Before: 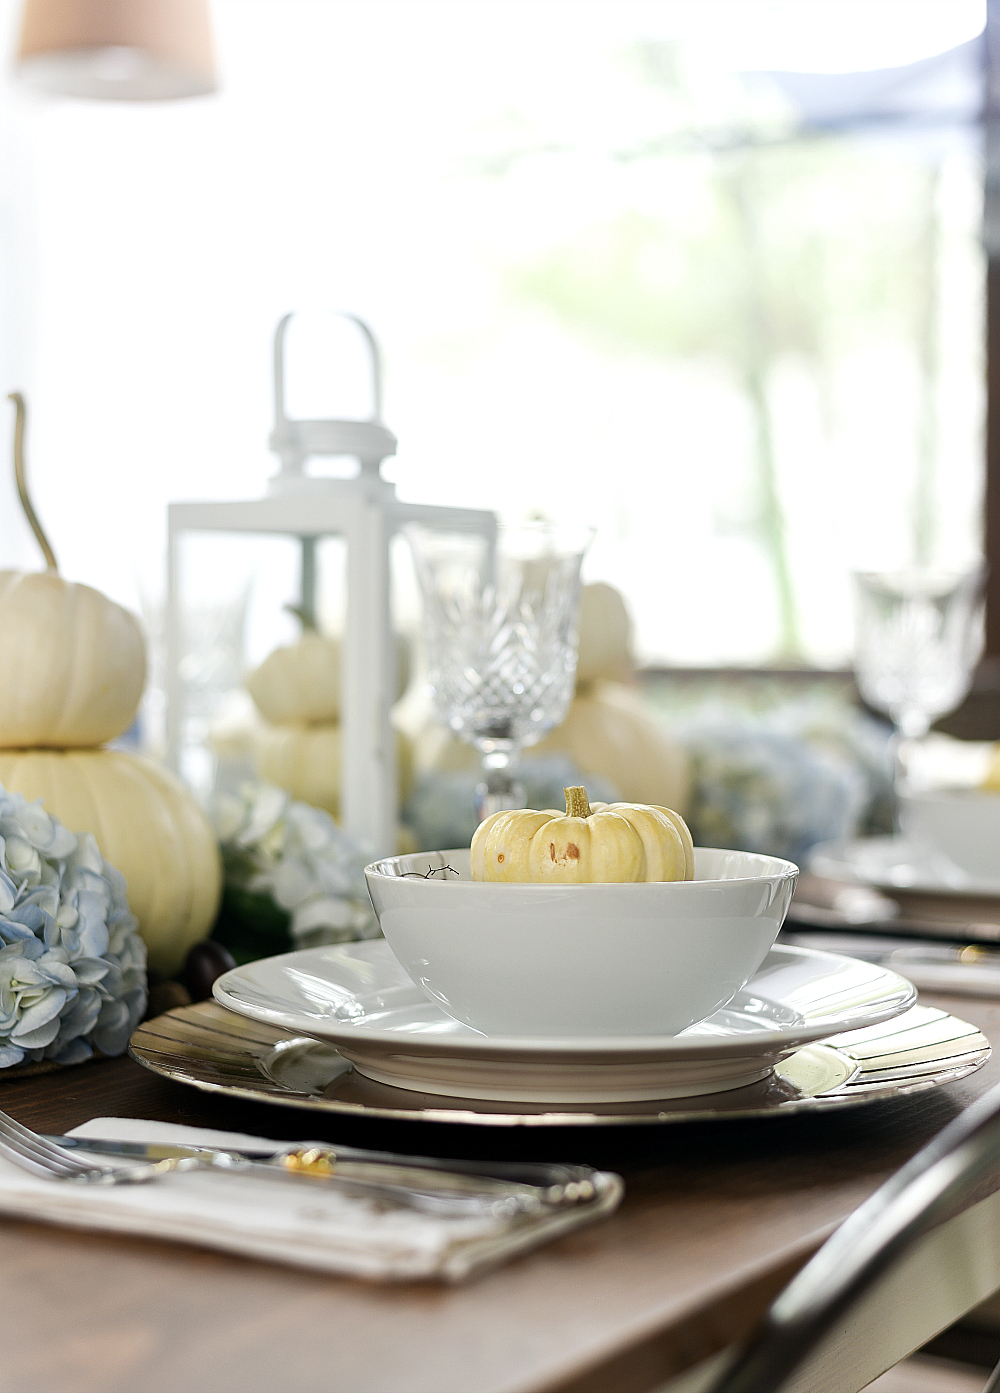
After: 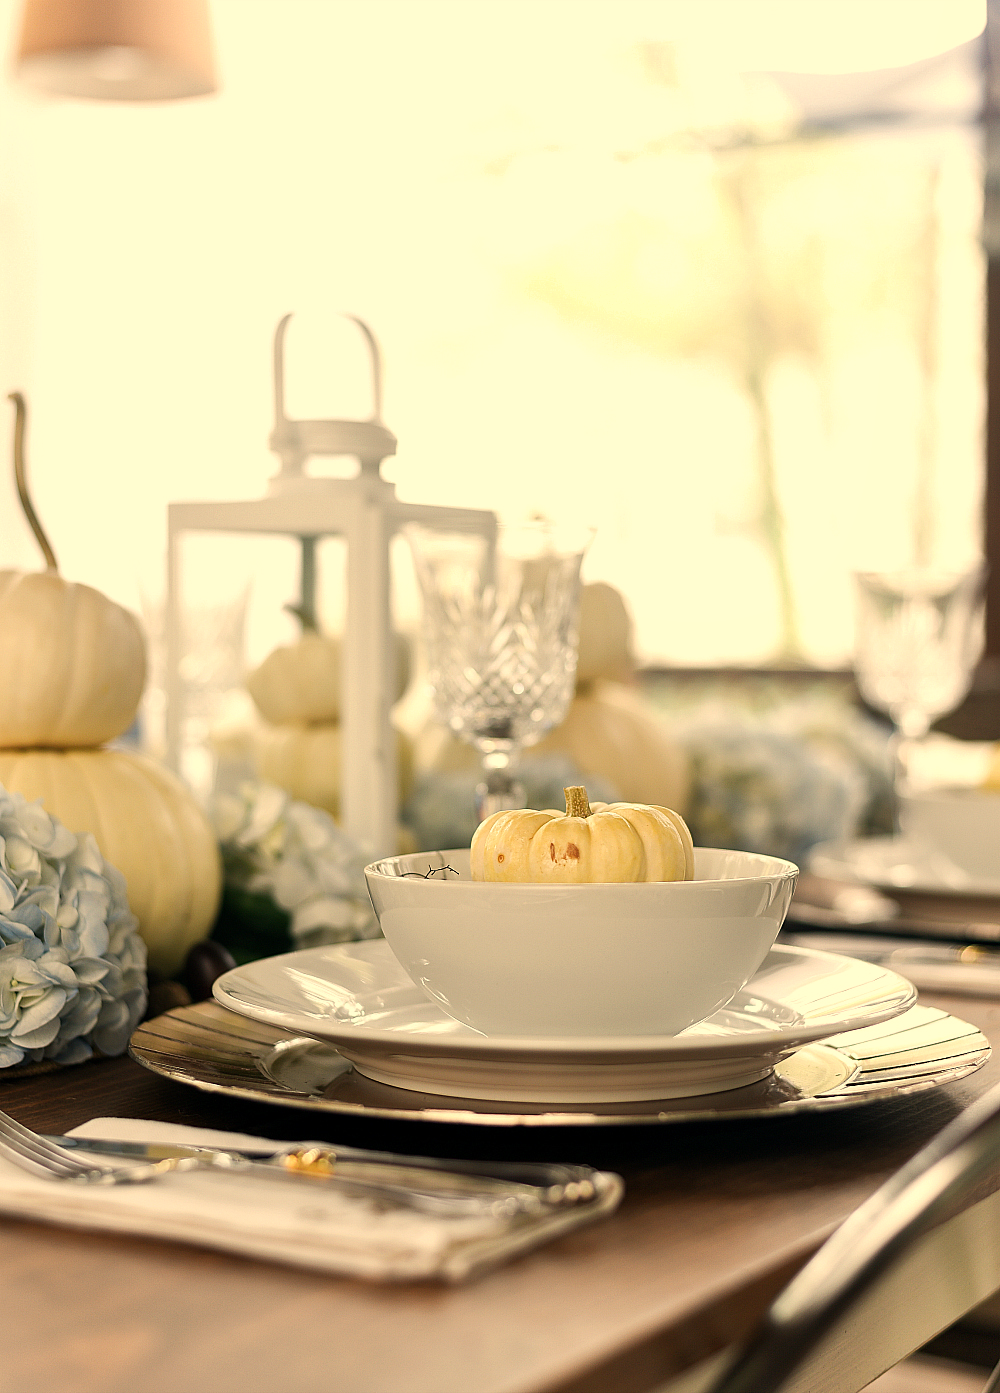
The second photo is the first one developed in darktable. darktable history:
shadows and highlights: shadows 37.27, highlights -28.18, soften with gaussian
white balance: red 1.138, green 0.996, blue 0.812
